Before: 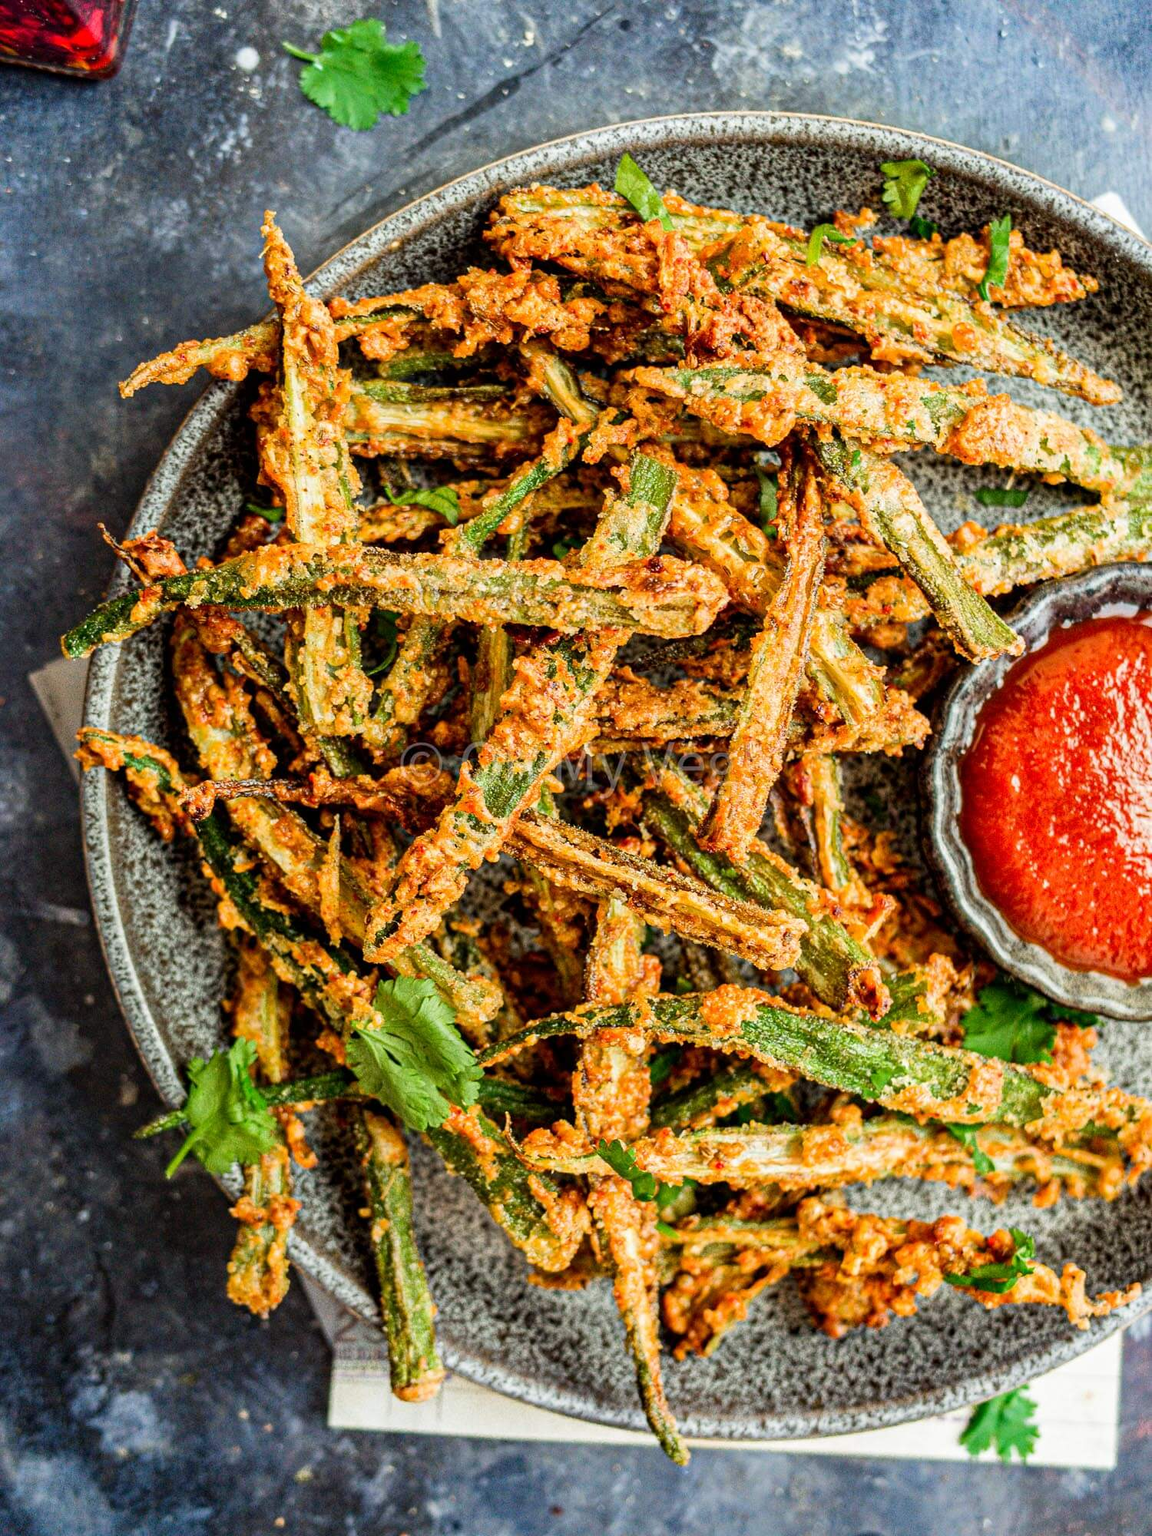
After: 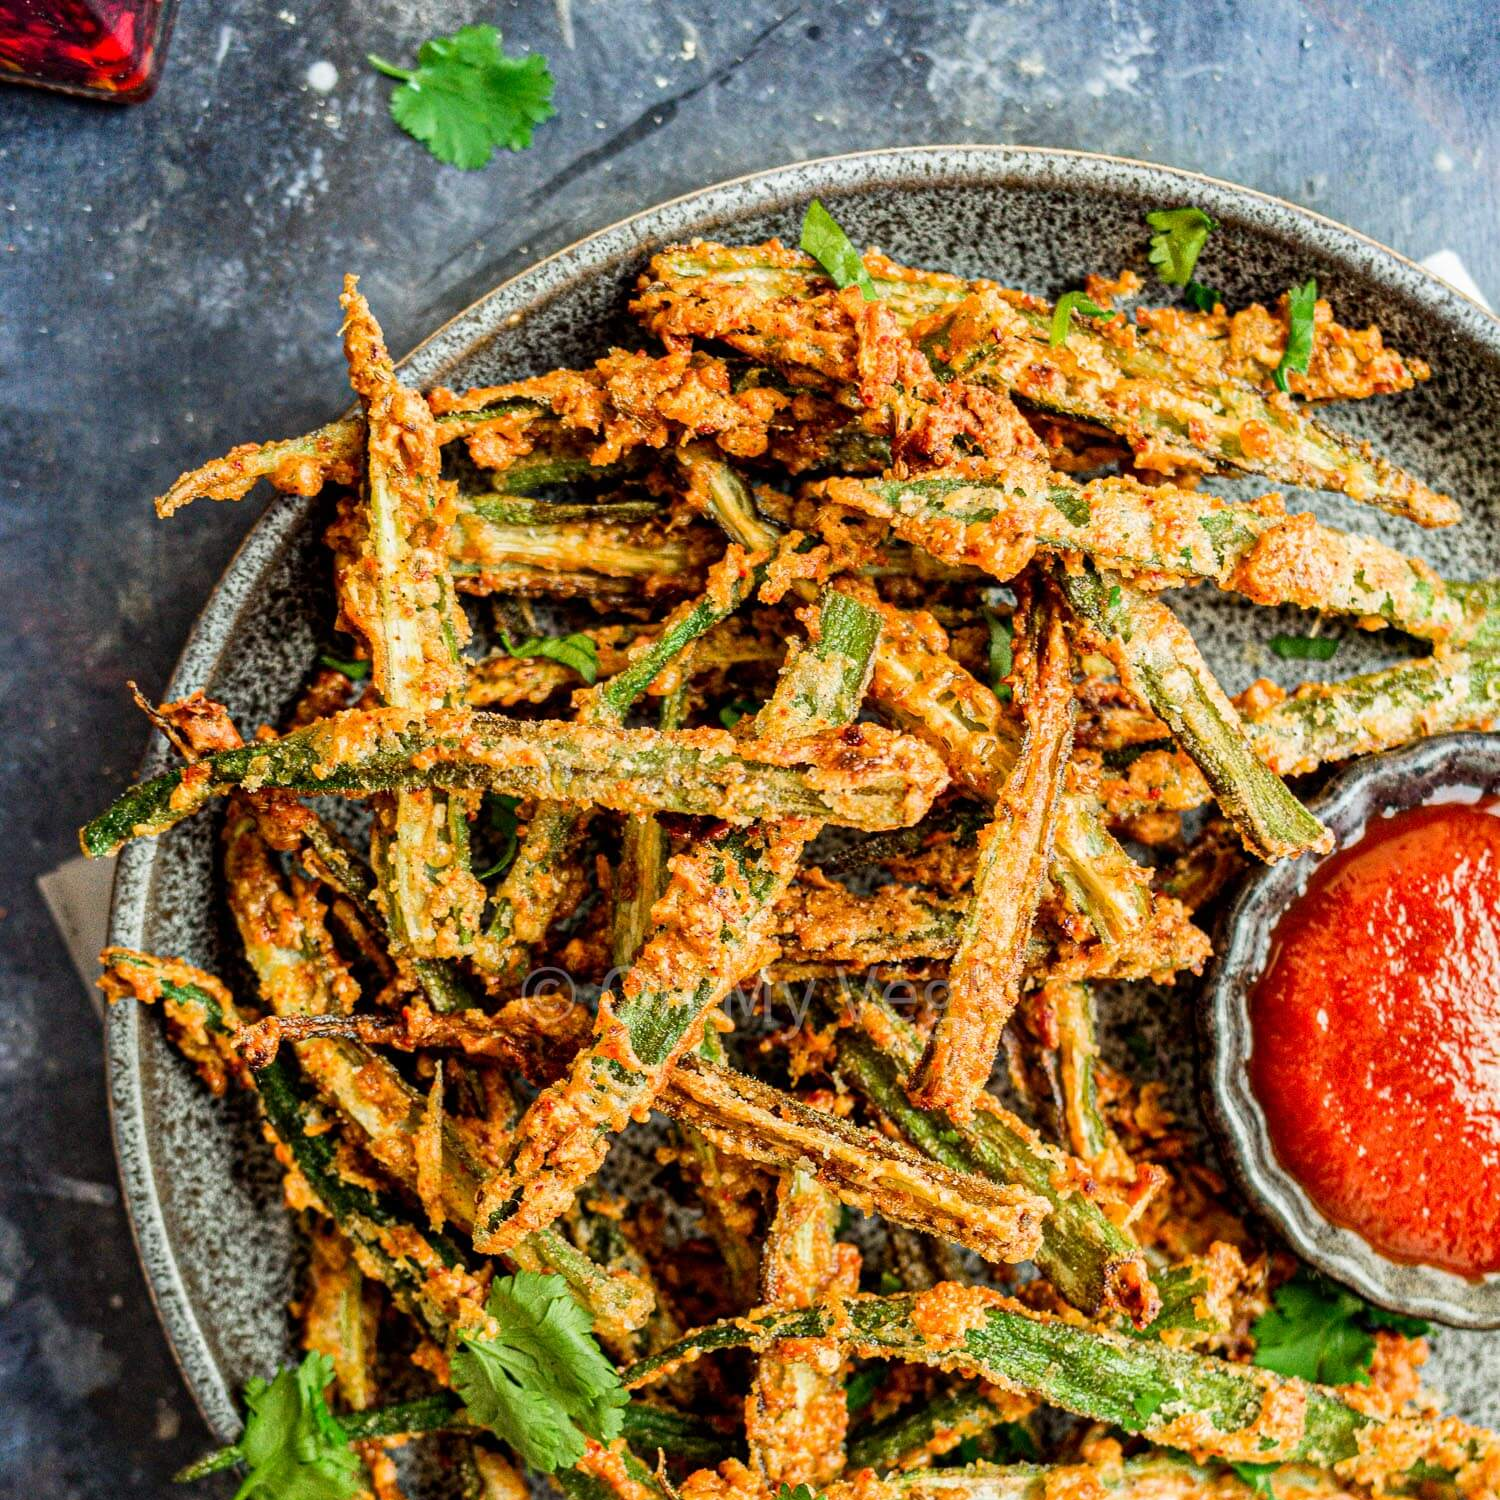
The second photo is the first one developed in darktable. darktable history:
exposure: compensate exposure bias true, compensate highlight preservation false
crop: bottom 24.957%
